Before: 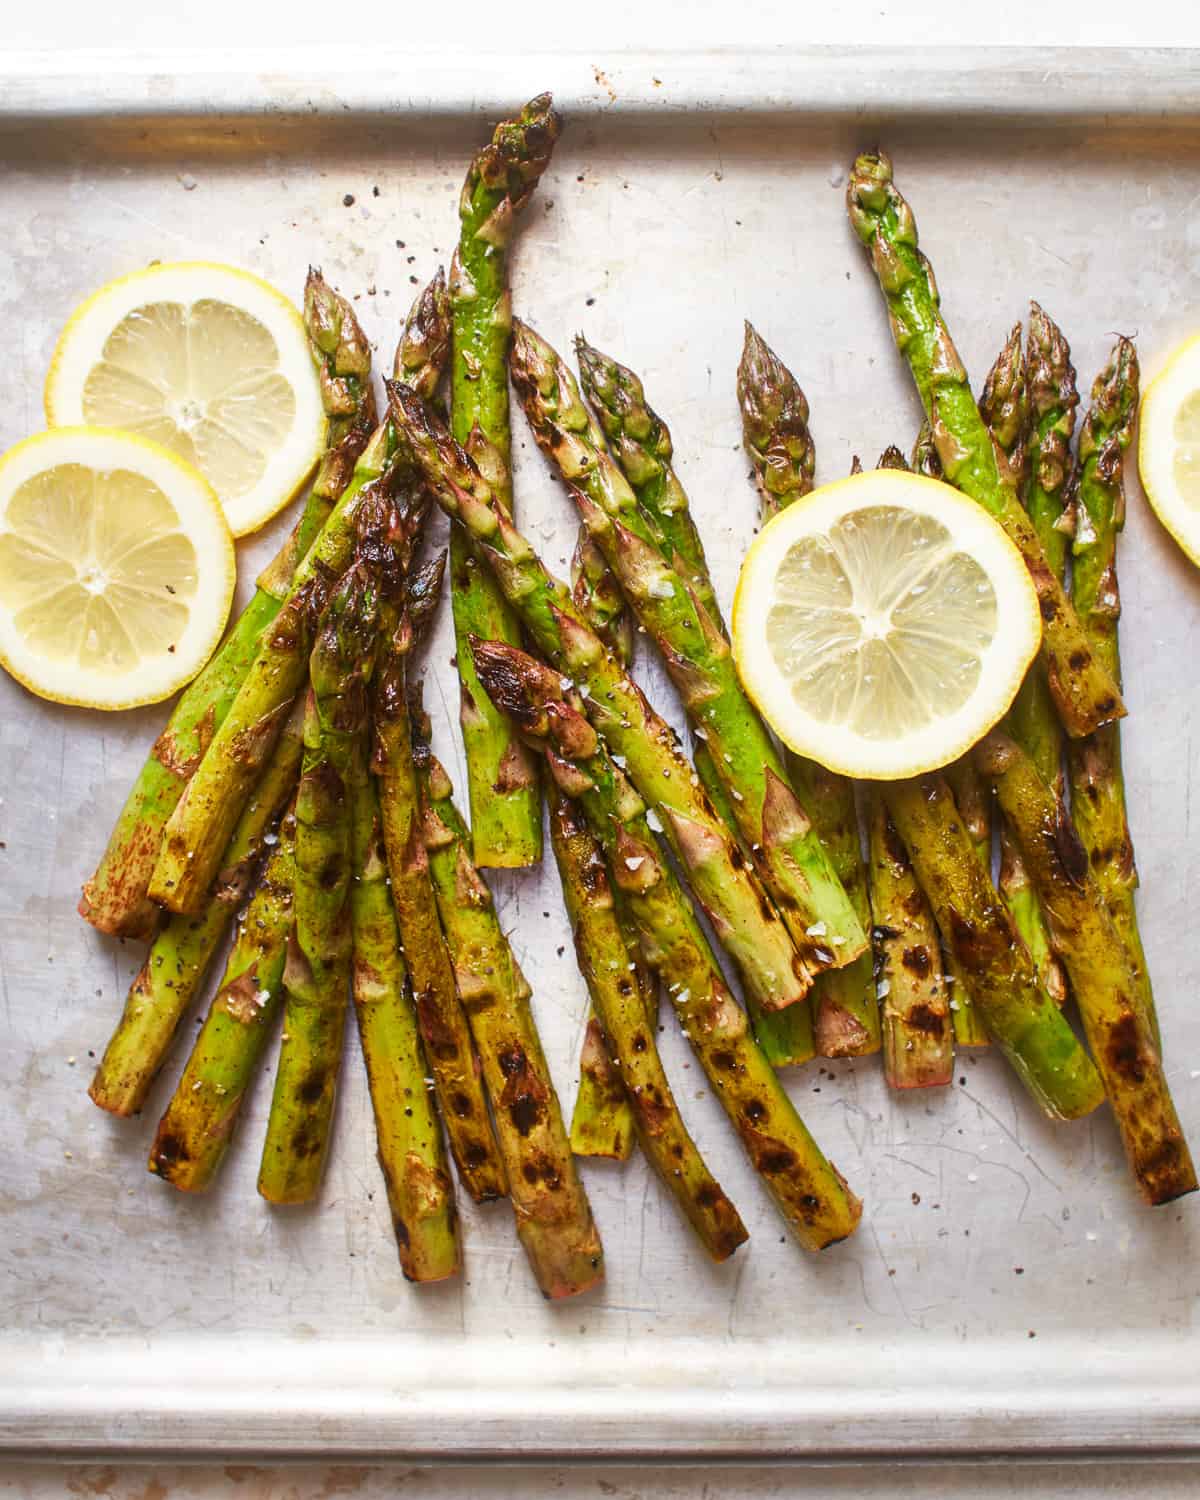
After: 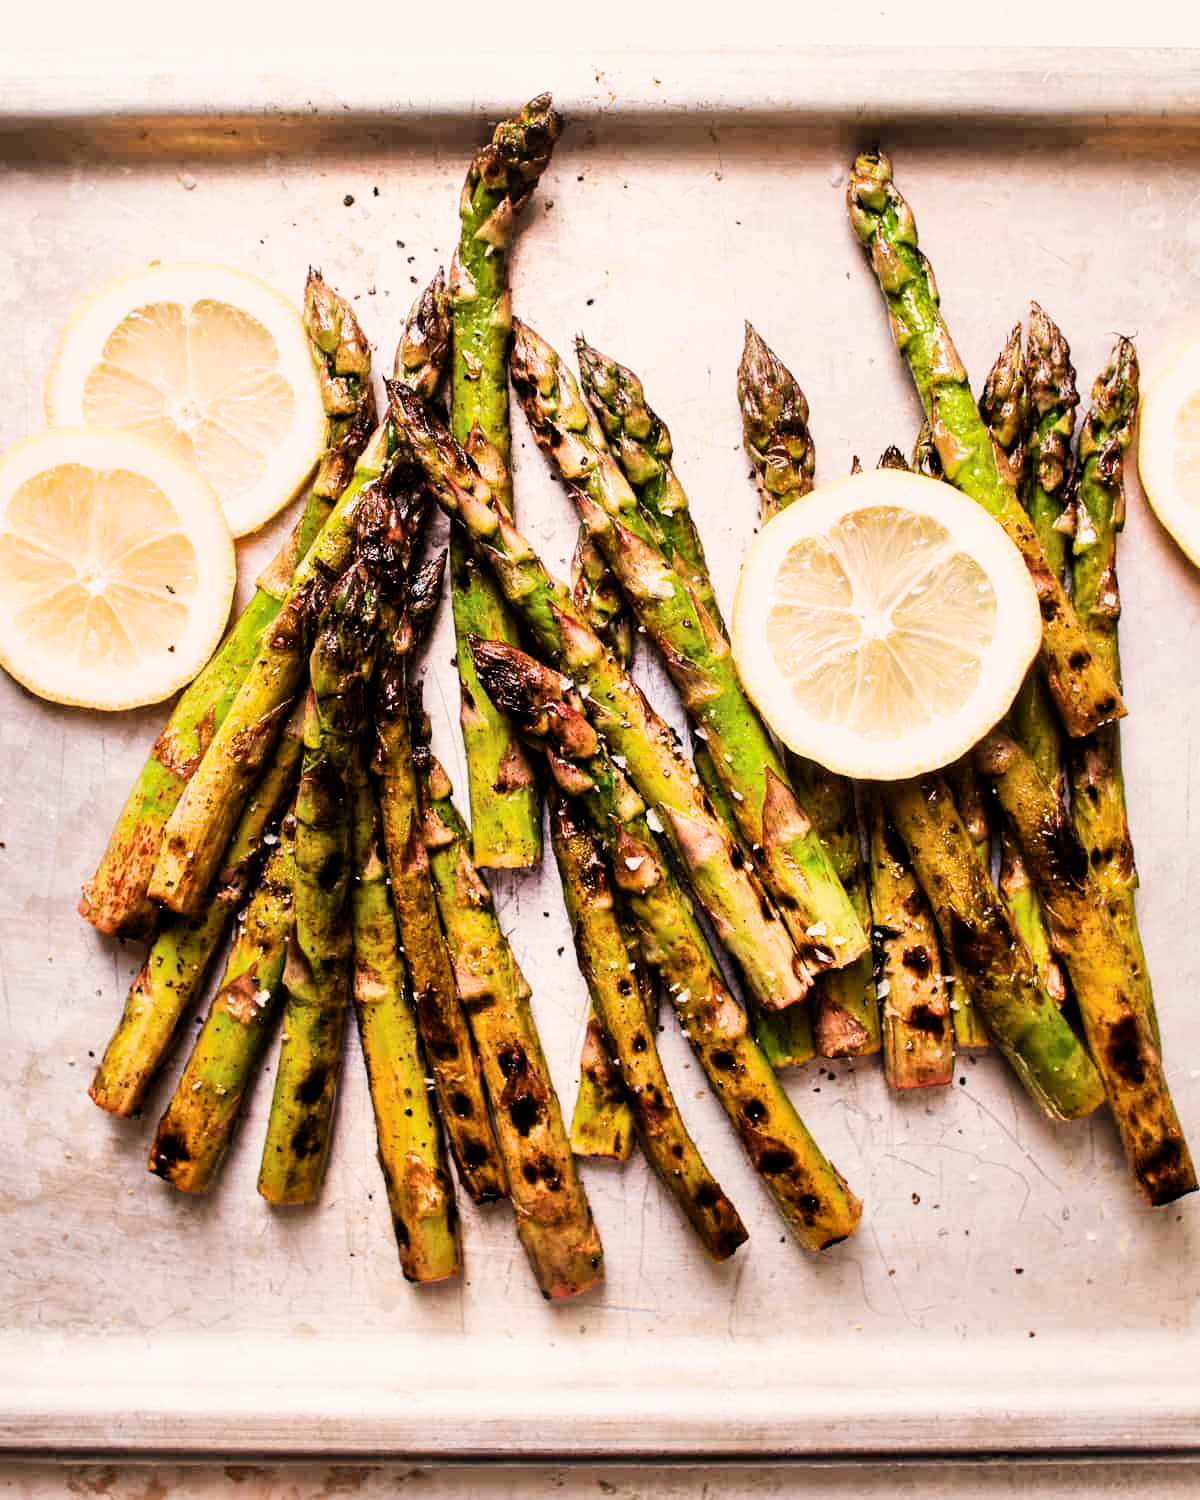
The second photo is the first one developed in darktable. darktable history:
filmic rgb: black relative exposure -5 EV, white relative exposure 3.5 EV, hardness 3.19, contrast 1.3, highlights saturation mix -50%
white balance: red 1.127, blue 0.943
tone equalizer: -8 EV -0.417 EV, -7 EV -0.389 EV, -6 EV -0.333 EV, -5 EV -0.222 EV, -3 EV 0.222 EV, -2 EV 0.333 EV, -1 EV 0.389 EV, +0 EV 0.417 EV, edges refinement/feathering 500, mask exposure compensation -1.57 EV, preserve details no
contrast equalizer: octaves 7, y [[0.6 ×6], [0.55 ×6], [0 ×6], [0 ×6], [0 ×6]], mix 0.2
